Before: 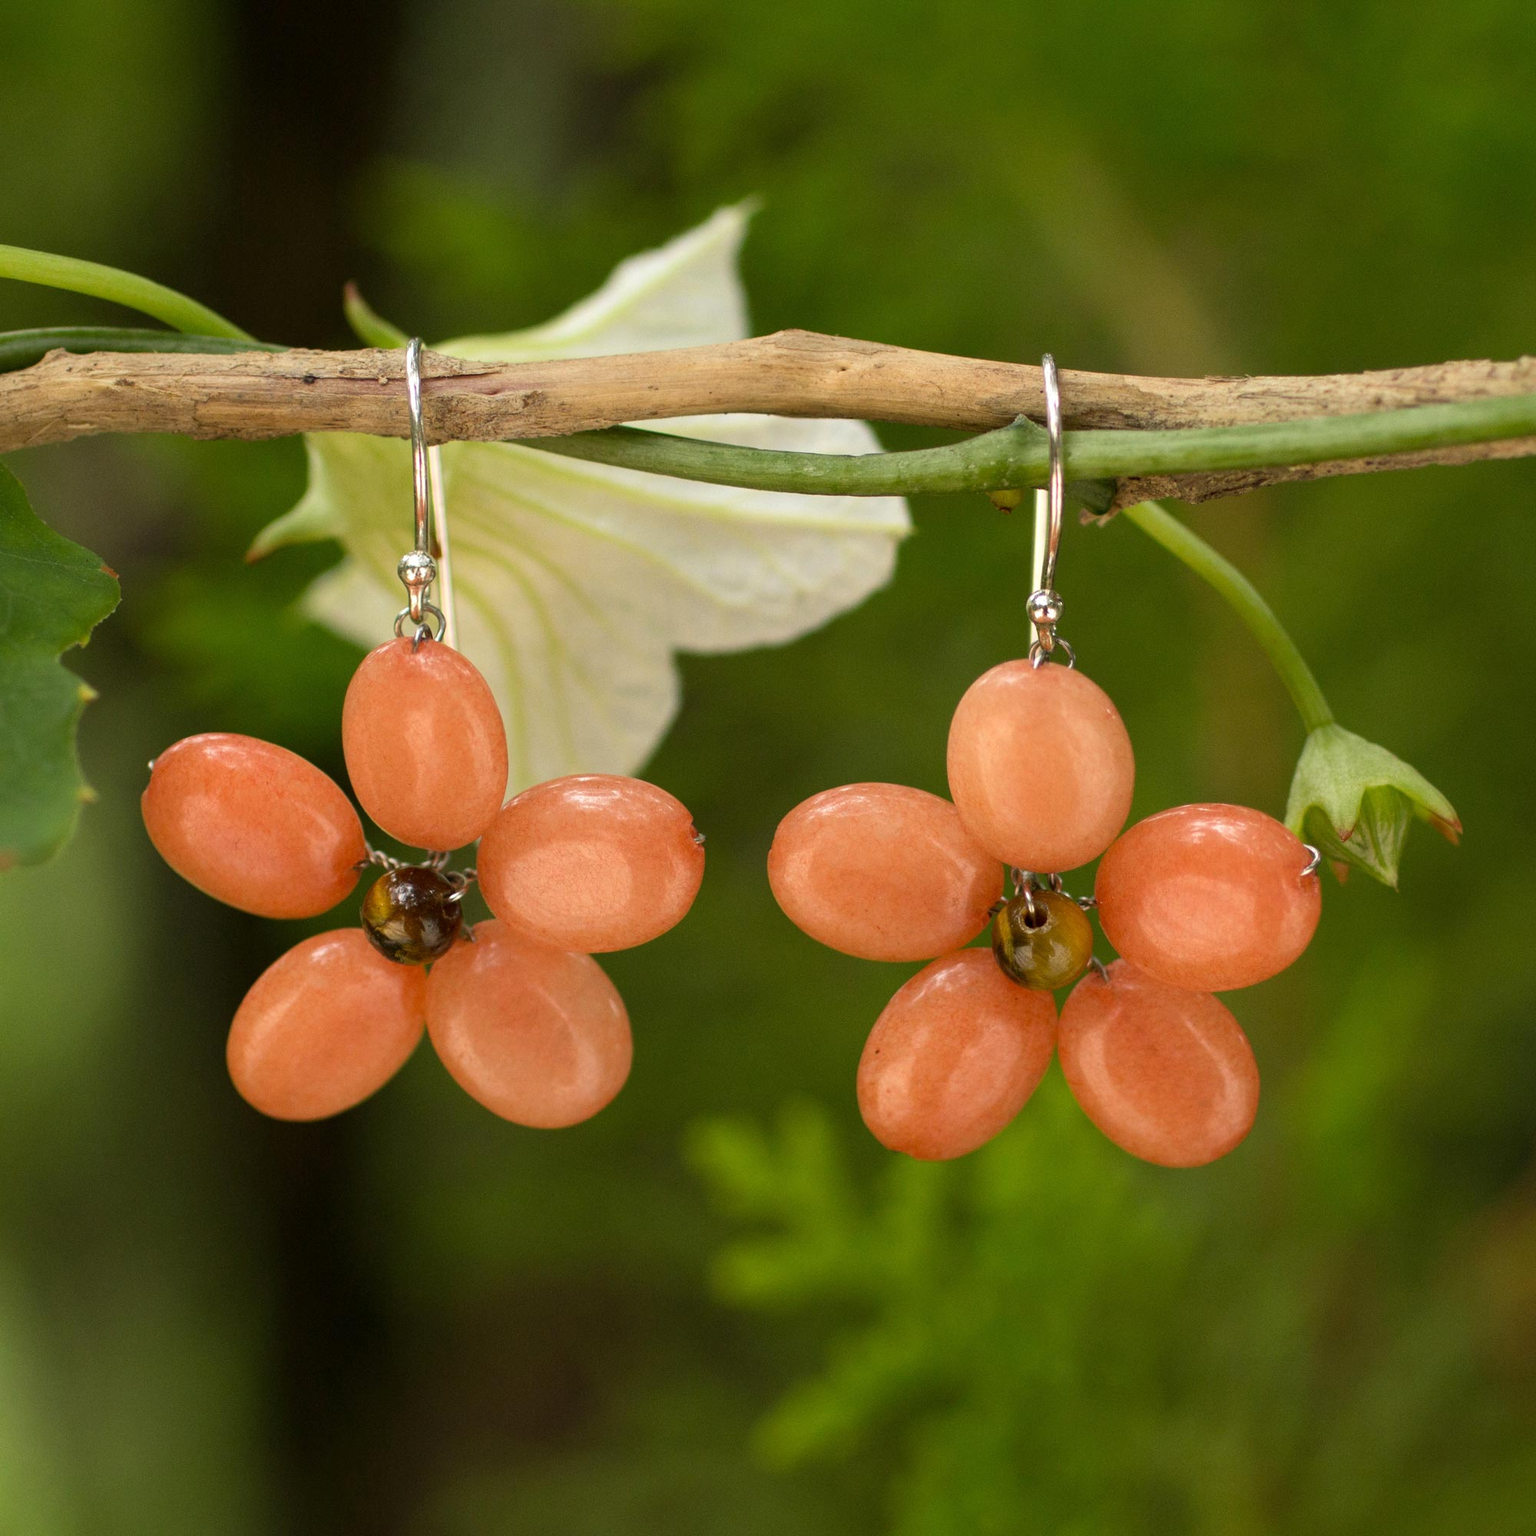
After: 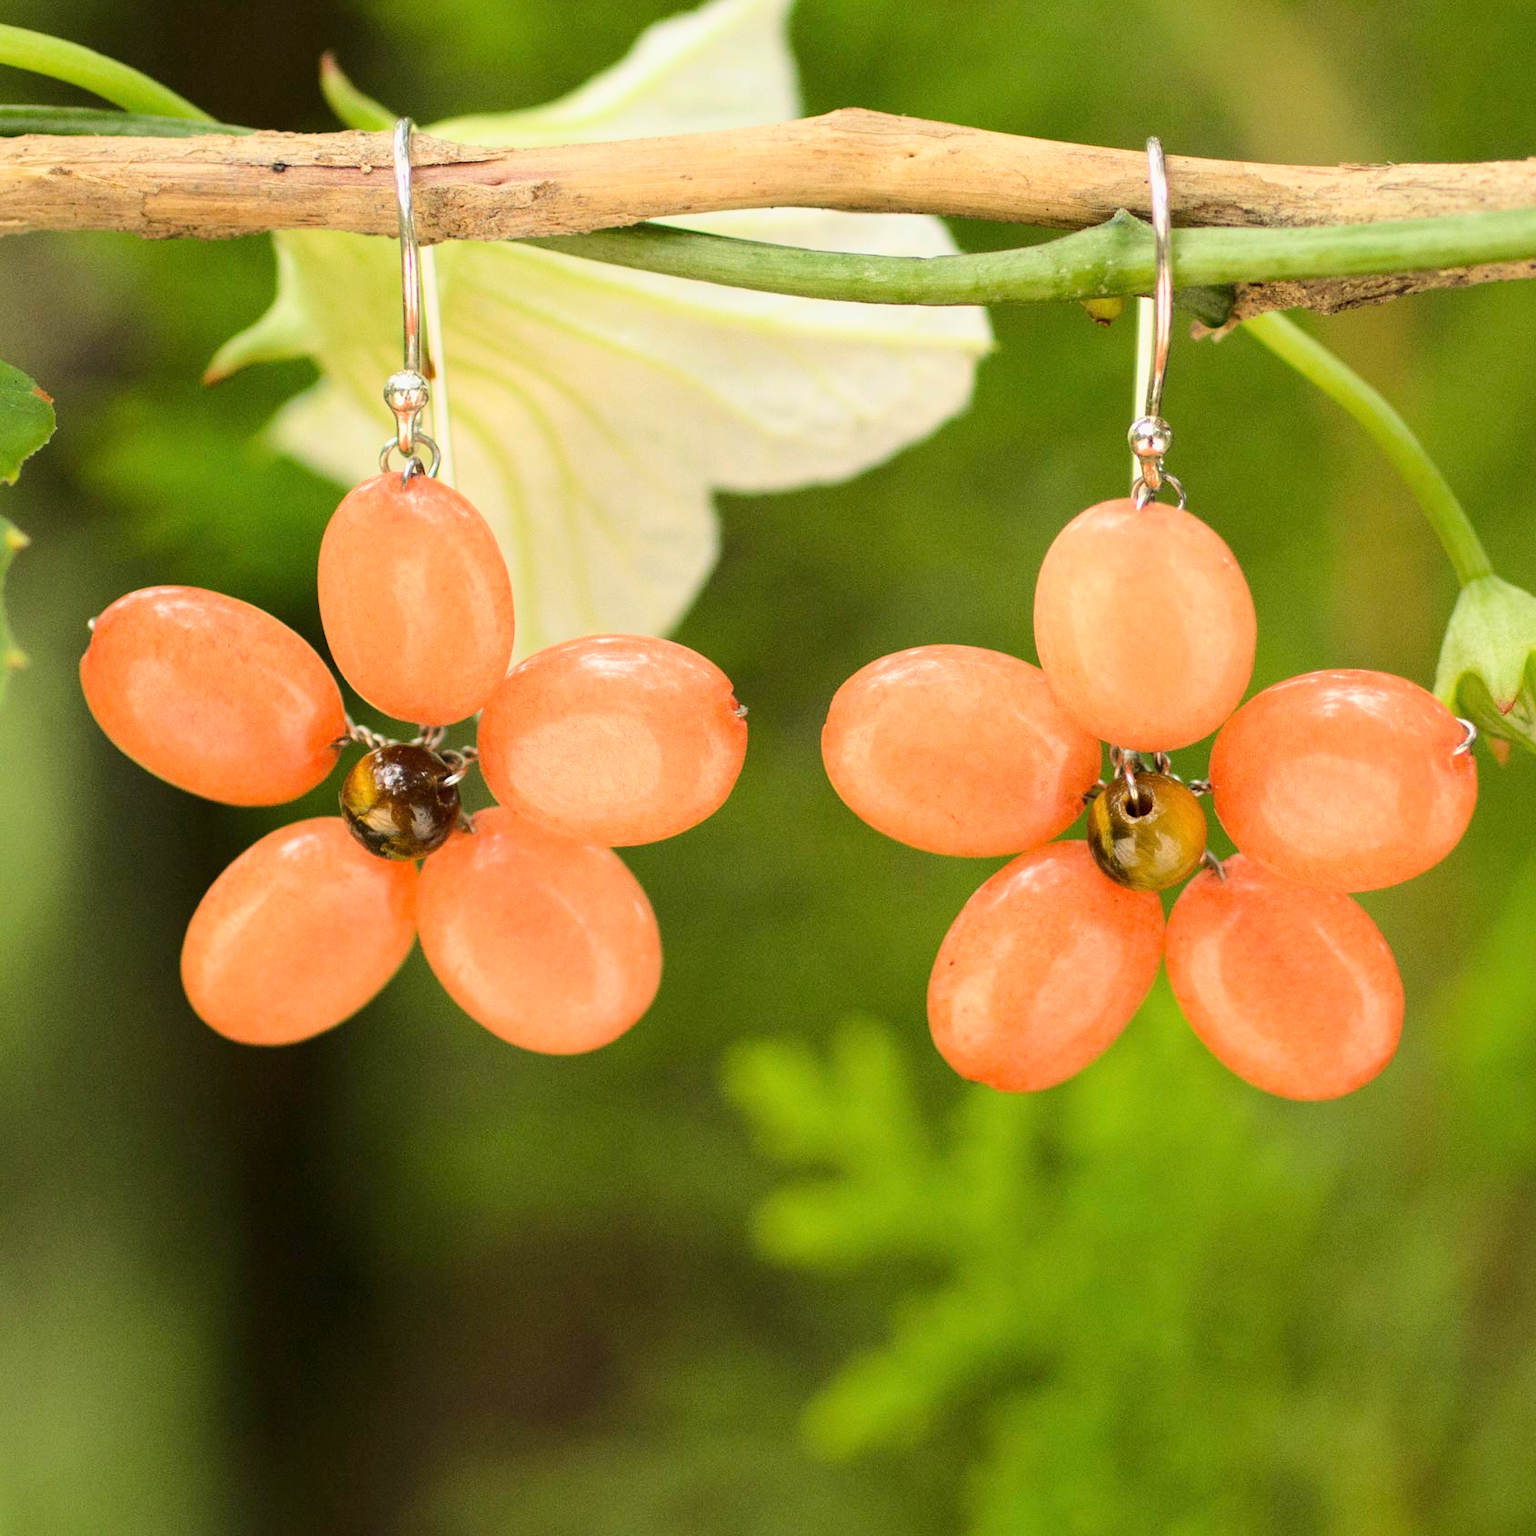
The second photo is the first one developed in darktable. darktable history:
crop and rotate: left 4.842%, top 15.51%, right 10.668%
base curve: curves: ch0 [(0, 0) (0.025, 0.046) (0.112, 0.277) (0.467, 0.74) (0.814, 0.929) (1, 0.942)]
